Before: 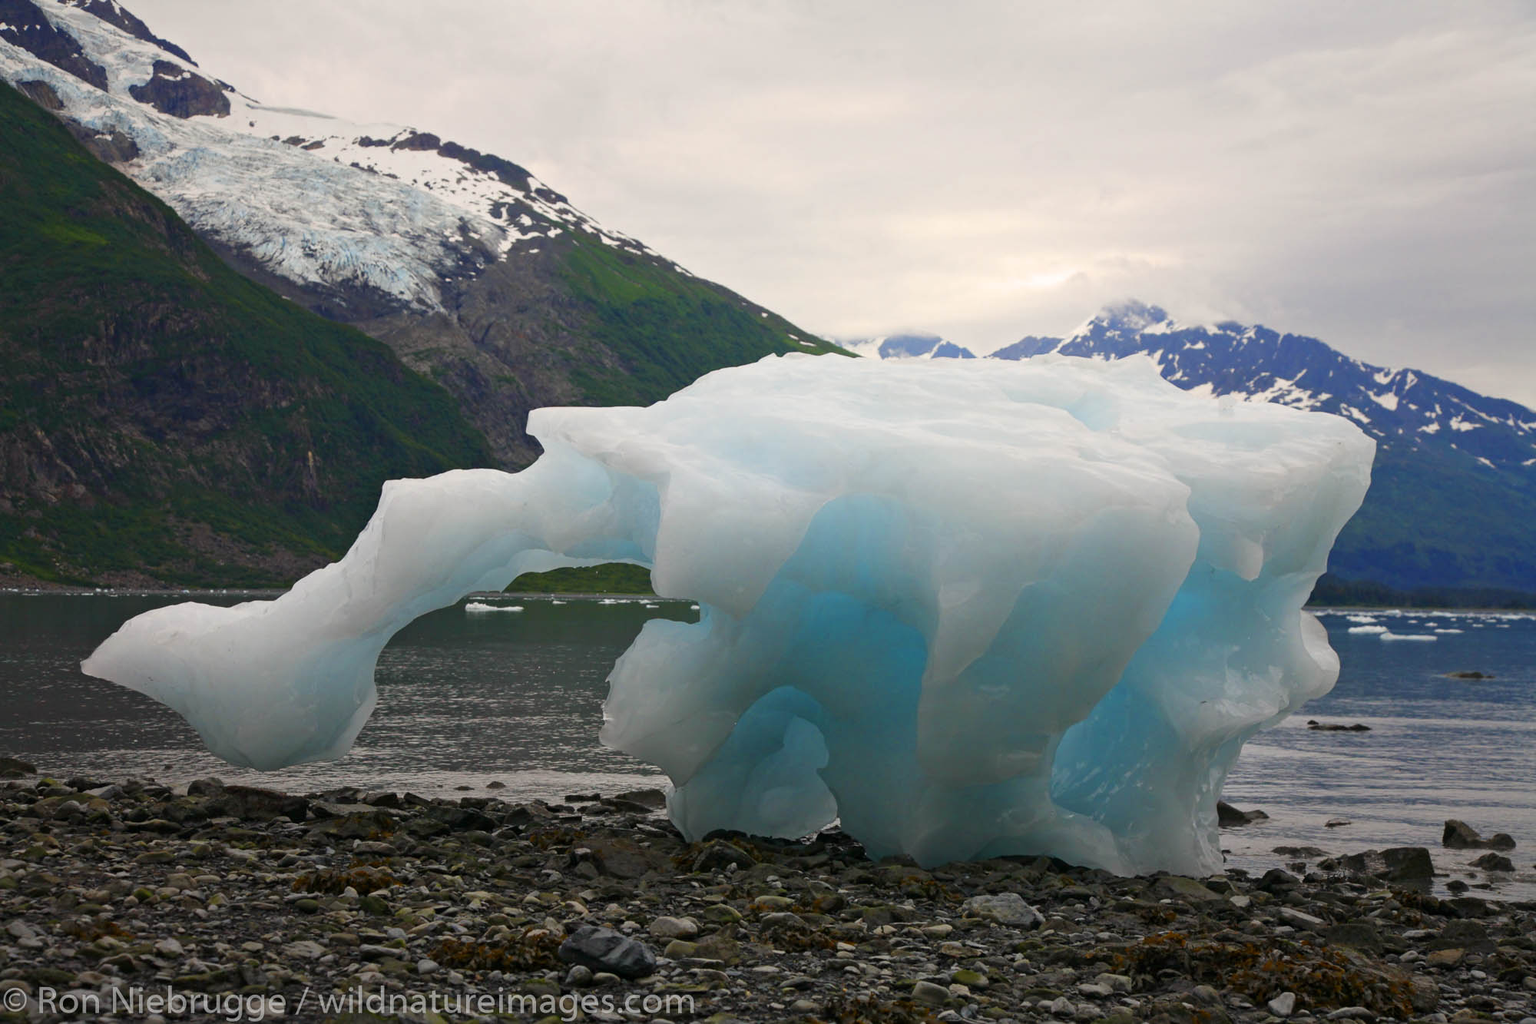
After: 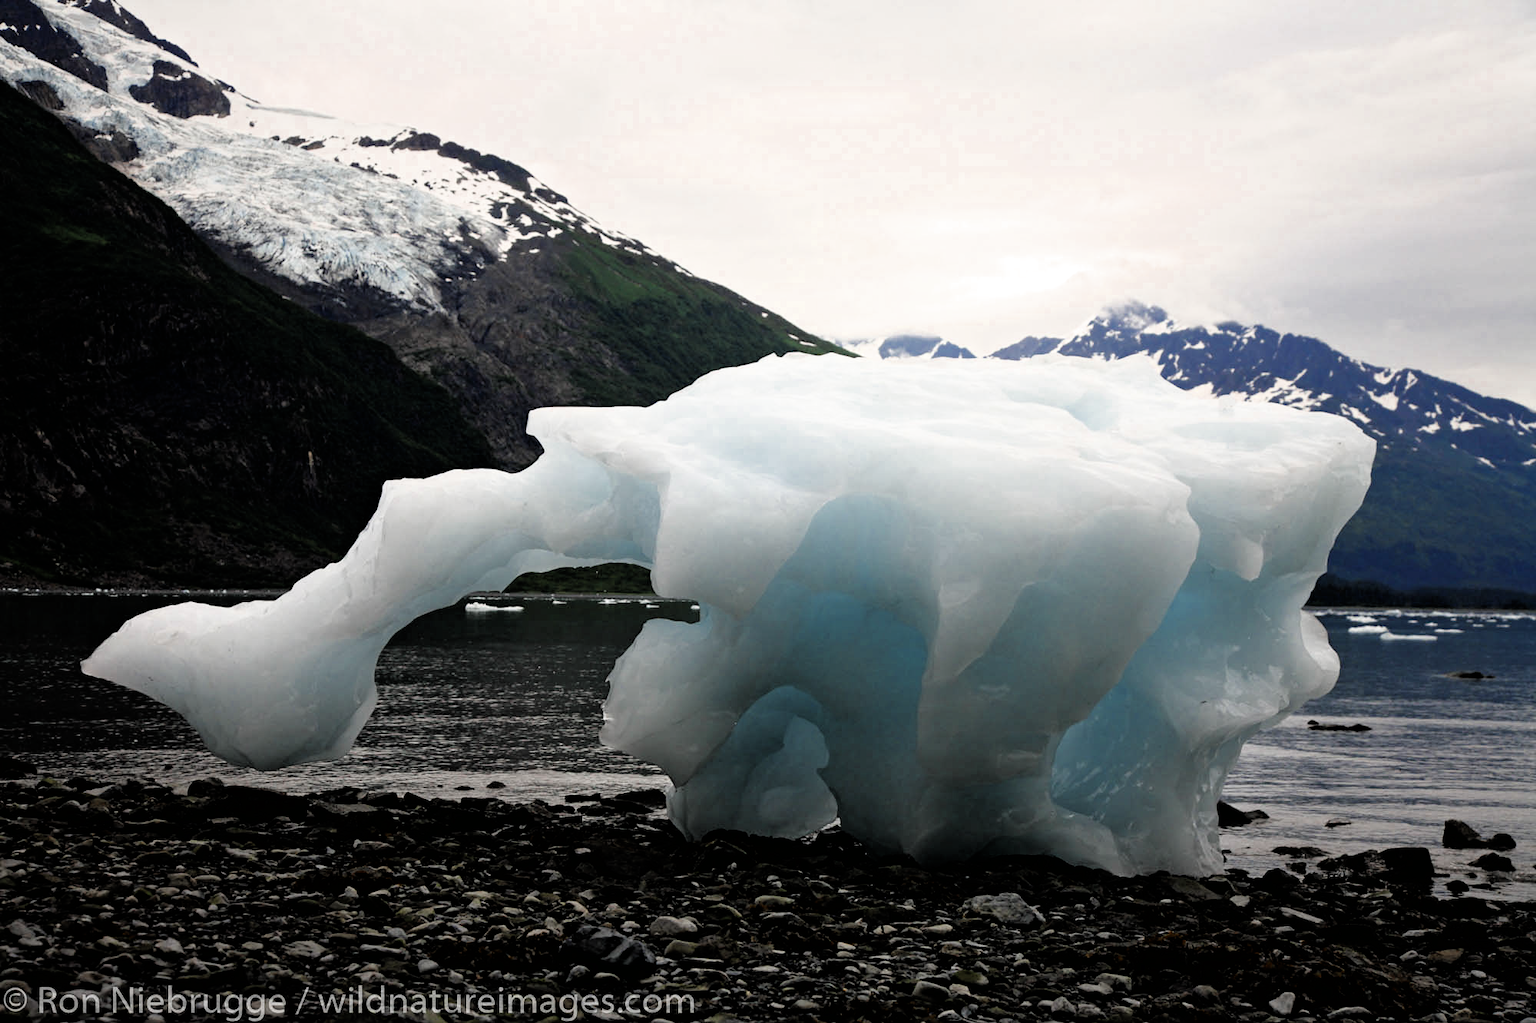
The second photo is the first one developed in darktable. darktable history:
color zones: curves: ch0 [(0, 0.5) (0.125, 0.4) (0.25, 0.5) (0.375, 0.4) (0.5, 0.4) (0.625, 0.35) (0.75, 0.35) (0.875, 0.5)]; ch1 [(0, 0.35) (0.125, 0.45) (0.25, 0.35) (0.375, 0.35) (0.5, 0.35) (0.625, 0.35) (0.75, 0.45) (0.875, 0.35)]; ch2 [(0, 0.6) (0.125, 0.5) (0.25, 0.5) (0.375, 0.6) (0.5, 0.6) (0.625, 0.5) (0.75, 0.5) (0.875, 0.5)]
filmic rgb: black relative exposure -3.48 EV, white relative exposure 2.28 EV, hardness 3.41, iterations of high-quality reconstruction 10
